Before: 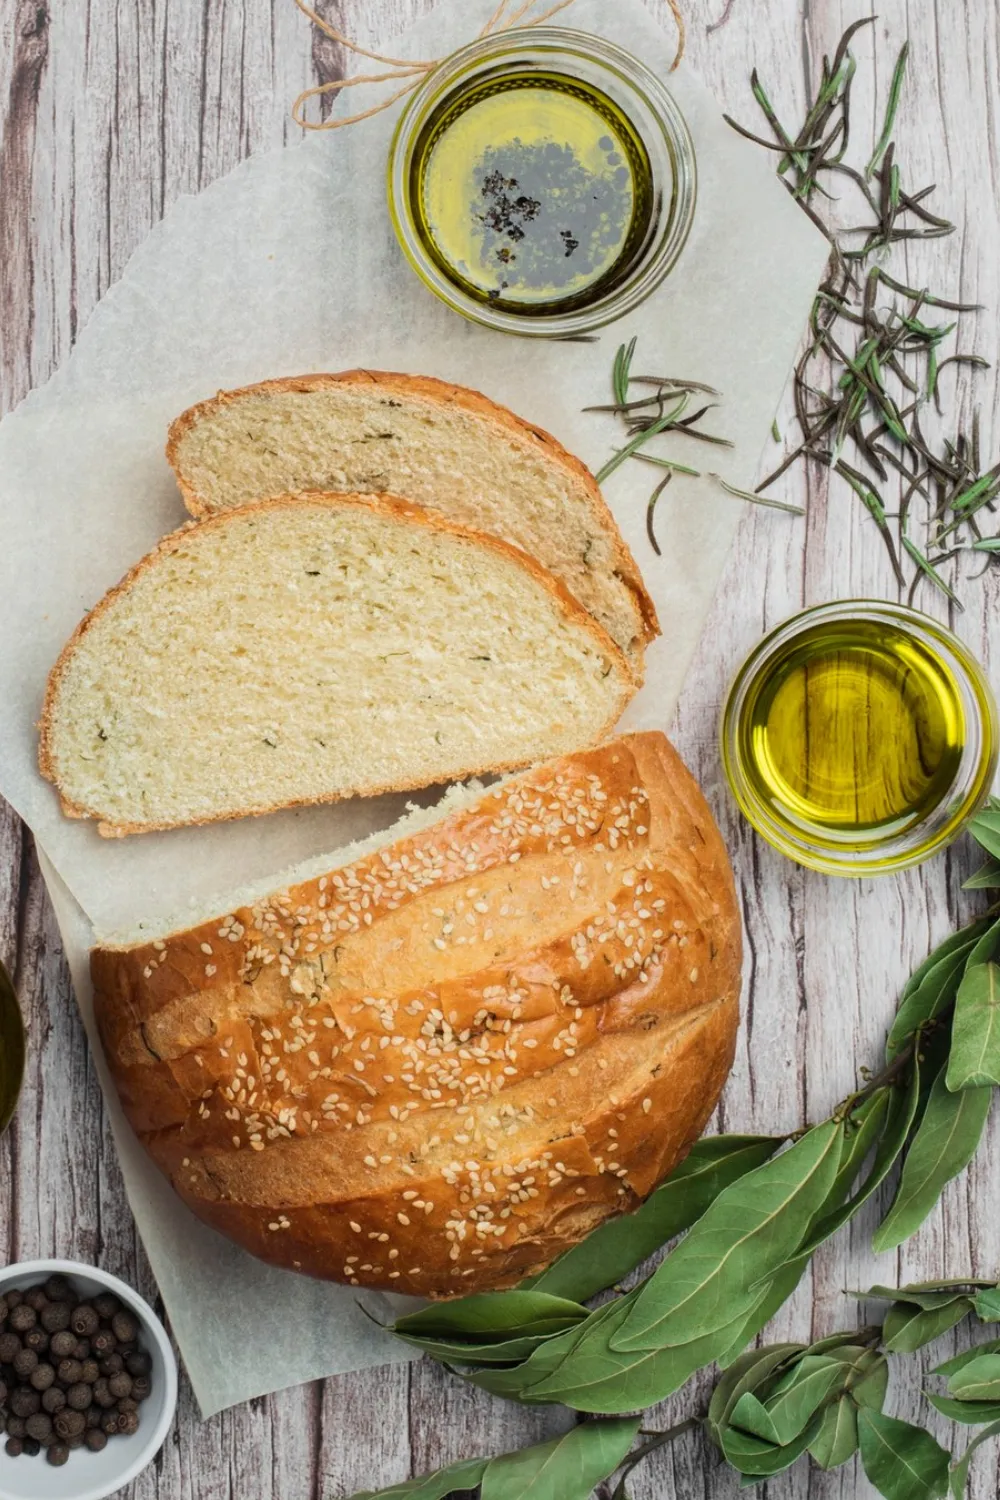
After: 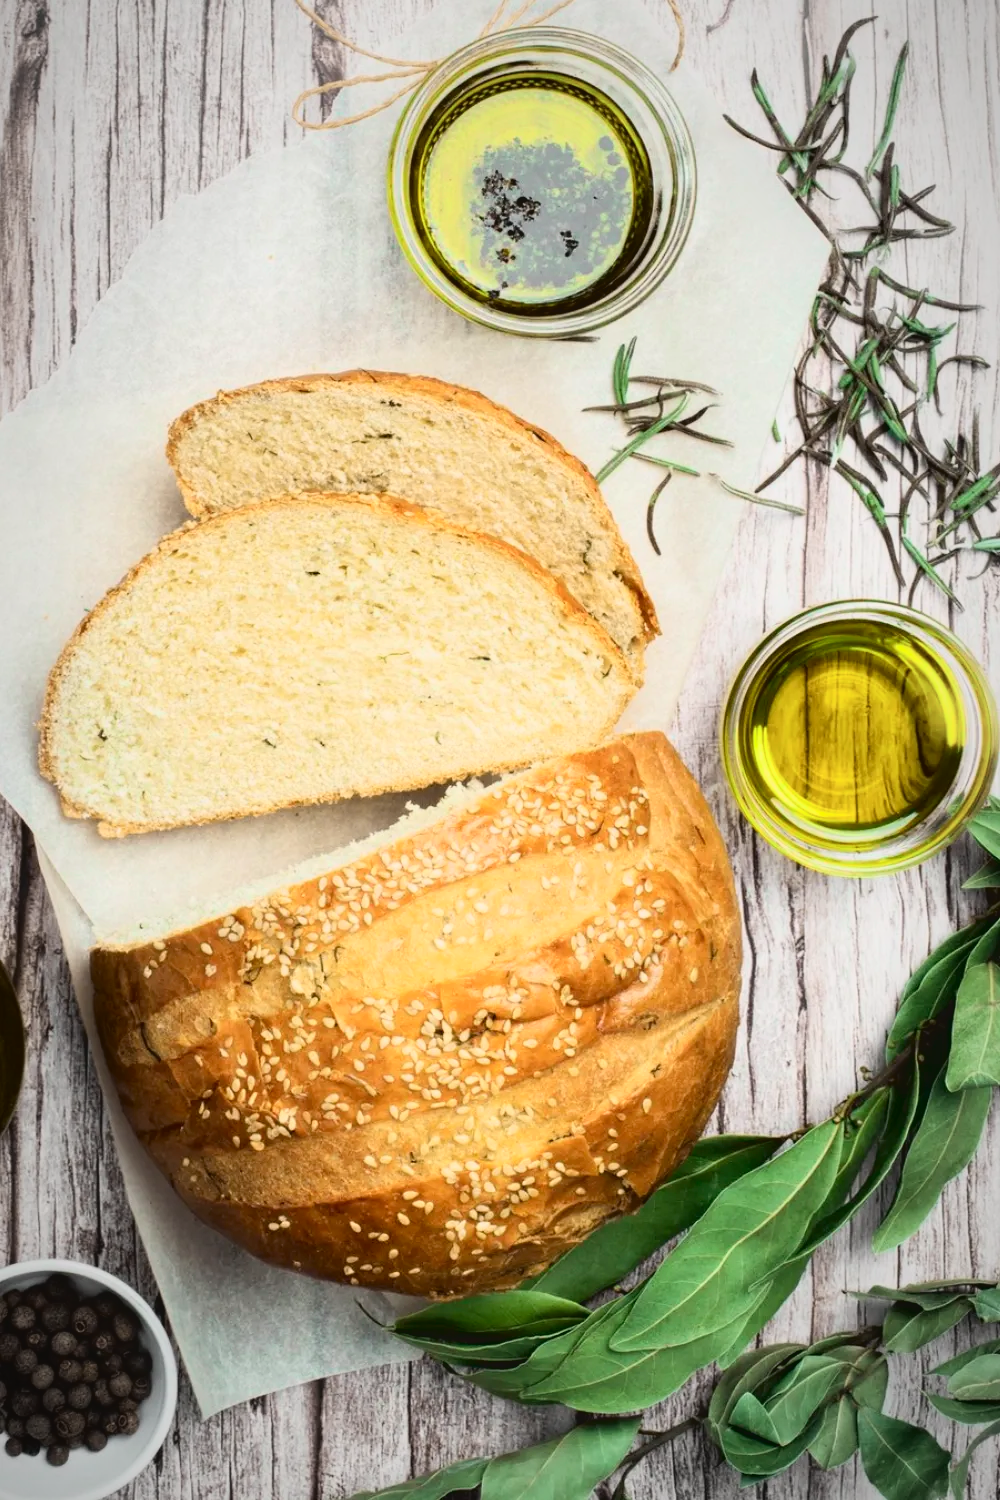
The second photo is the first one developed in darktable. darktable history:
tone curve: curves: ch0 [(0, 0.049) (0.113, 0.084) (0.285, 0.301) (0.673, 0.796) (0.845, 0.932) (0.994, 0.971)]; ch1 [(0, 0) (0.456, 0.424) (0.498, 0.5) (0.57, 0.557) (0.631, 0.635) (1, 1)]; ch2 [(0, 0) (0.395, 0.398) (0.44, 0.456) (0.502, 0.507) (0.55, 0.559) (0.67, 0.702) (1, 1)], color space Lab, independent channels, preserve colors none
vignetting: fall-off radius 70%, automatic ratio true
